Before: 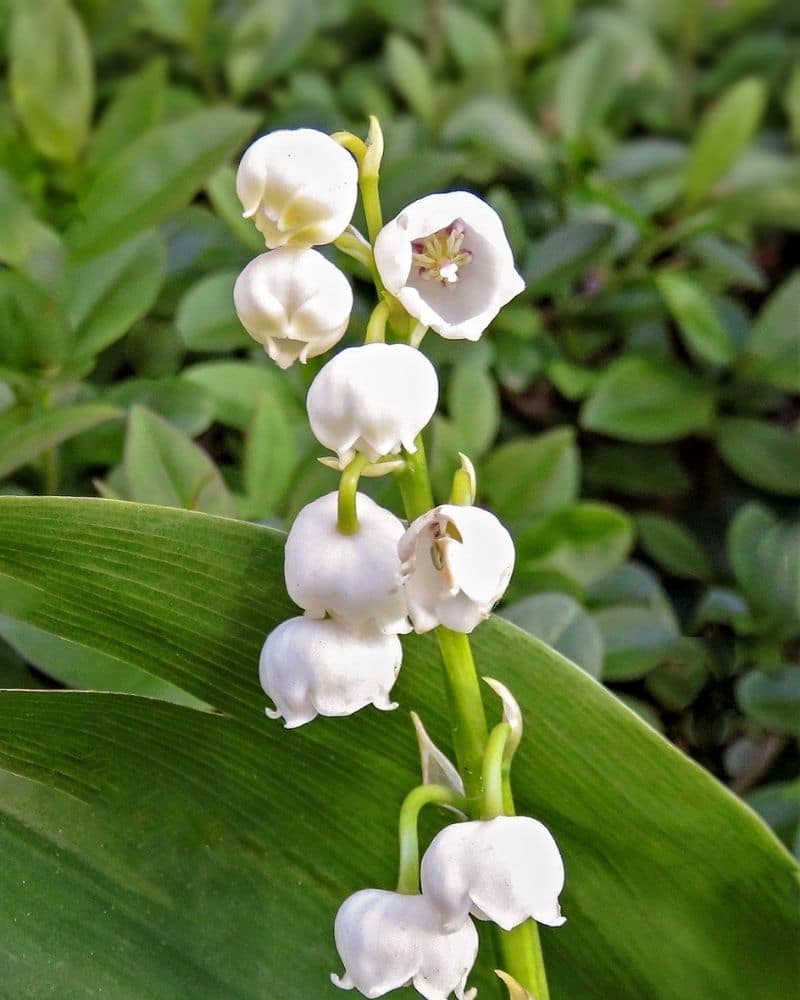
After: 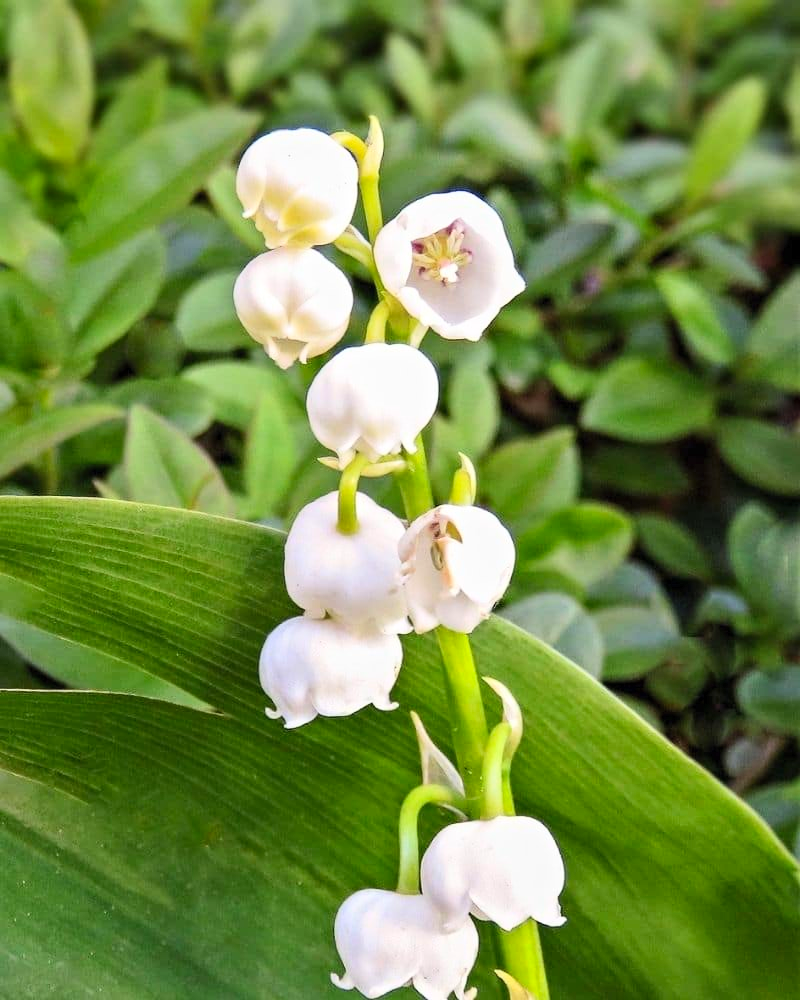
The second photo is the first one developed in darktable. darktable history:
contrast brightness saturation: contrast 0.204, brightness 0.169, saturation 0.217
base curve: curves: ch0 [(0, 0) (0.472, 0.508) (1, 1)]
